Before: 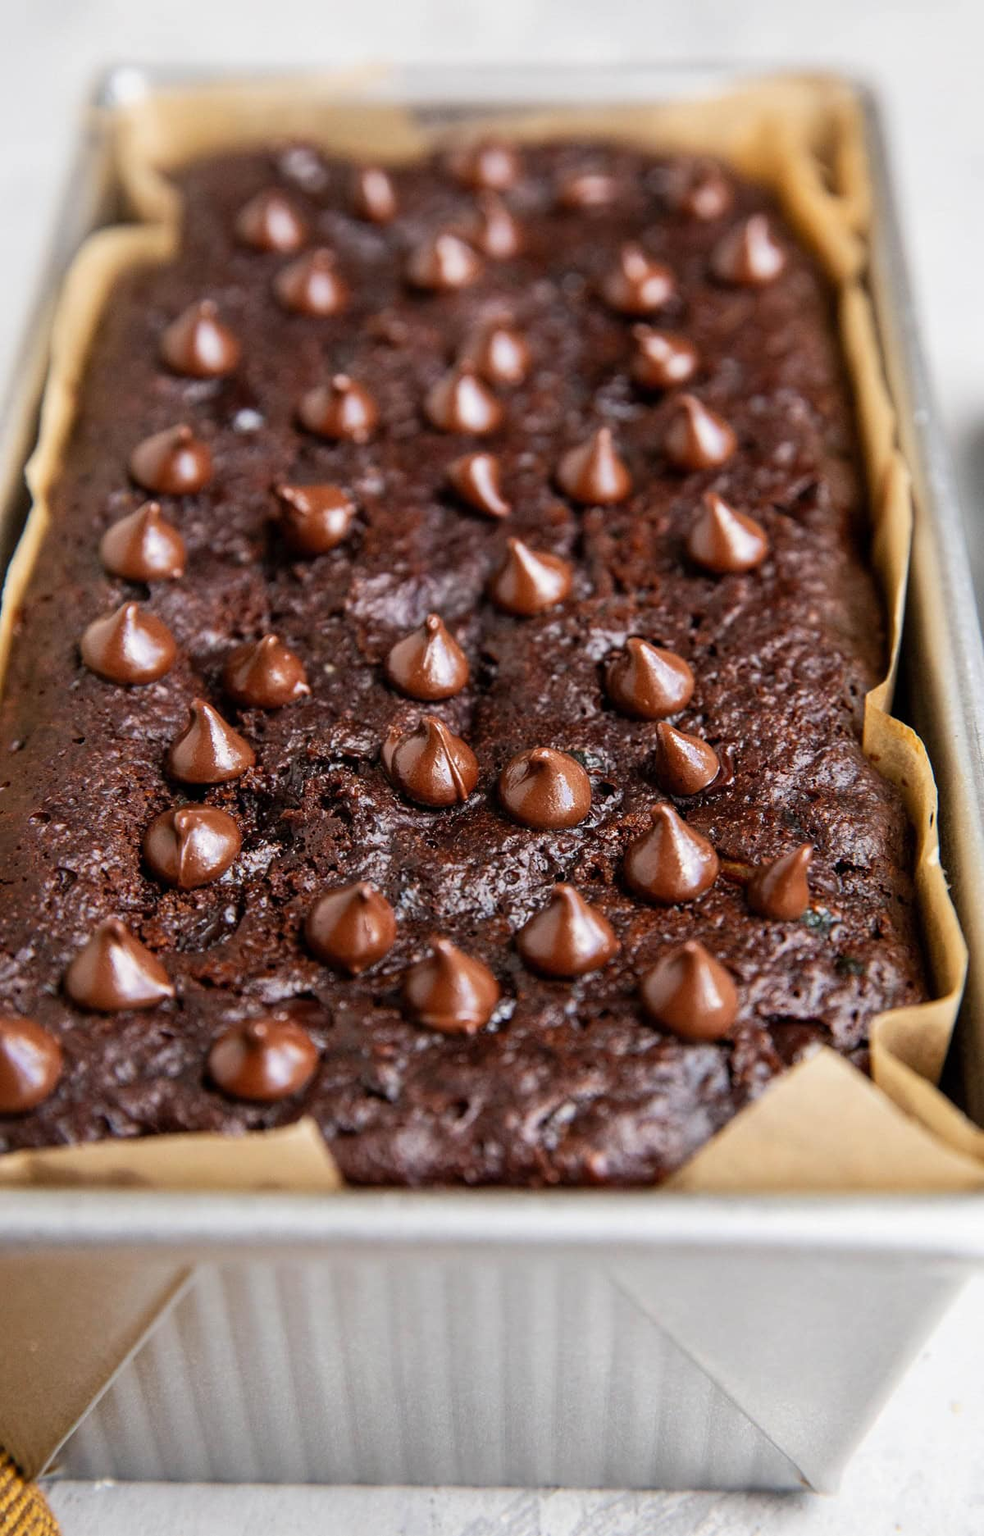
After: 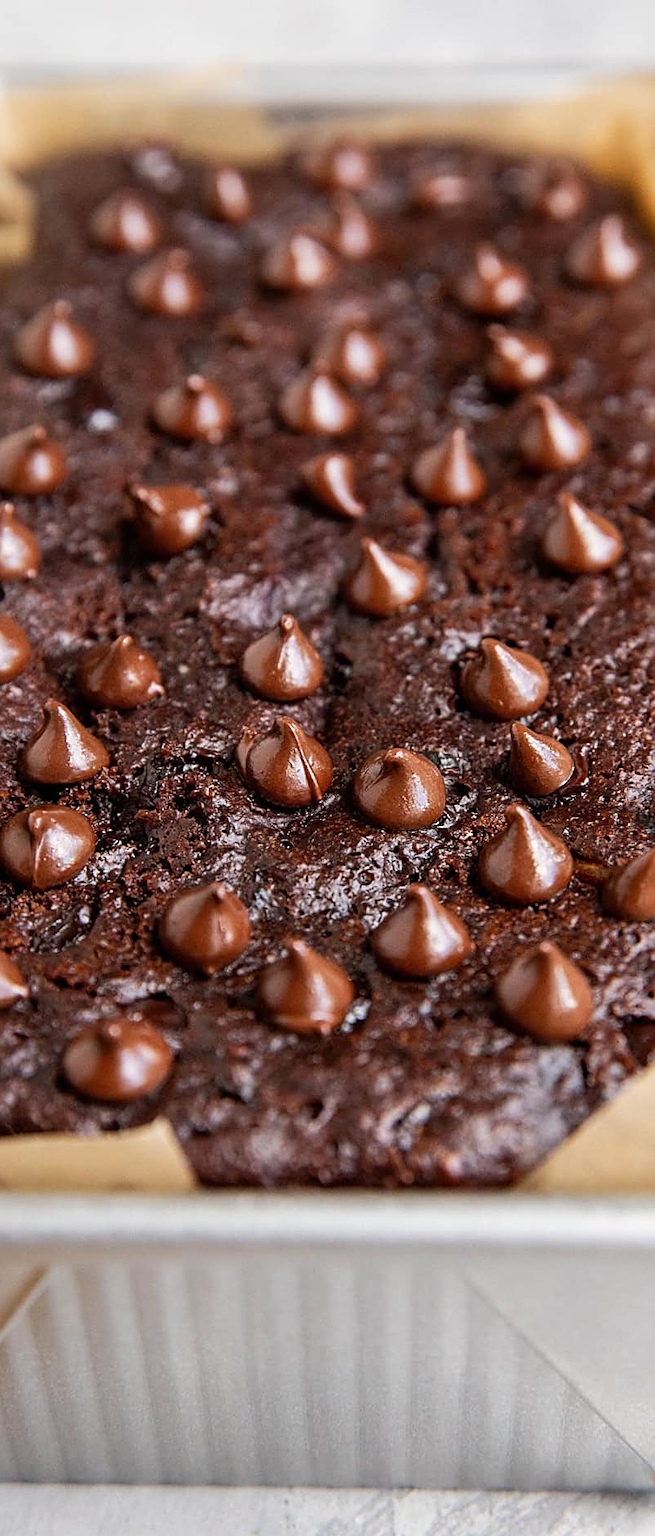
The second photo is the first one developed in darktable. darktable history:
crop and rotate: left 14.85%, right 18.514%
sharpen: on, module defaults
